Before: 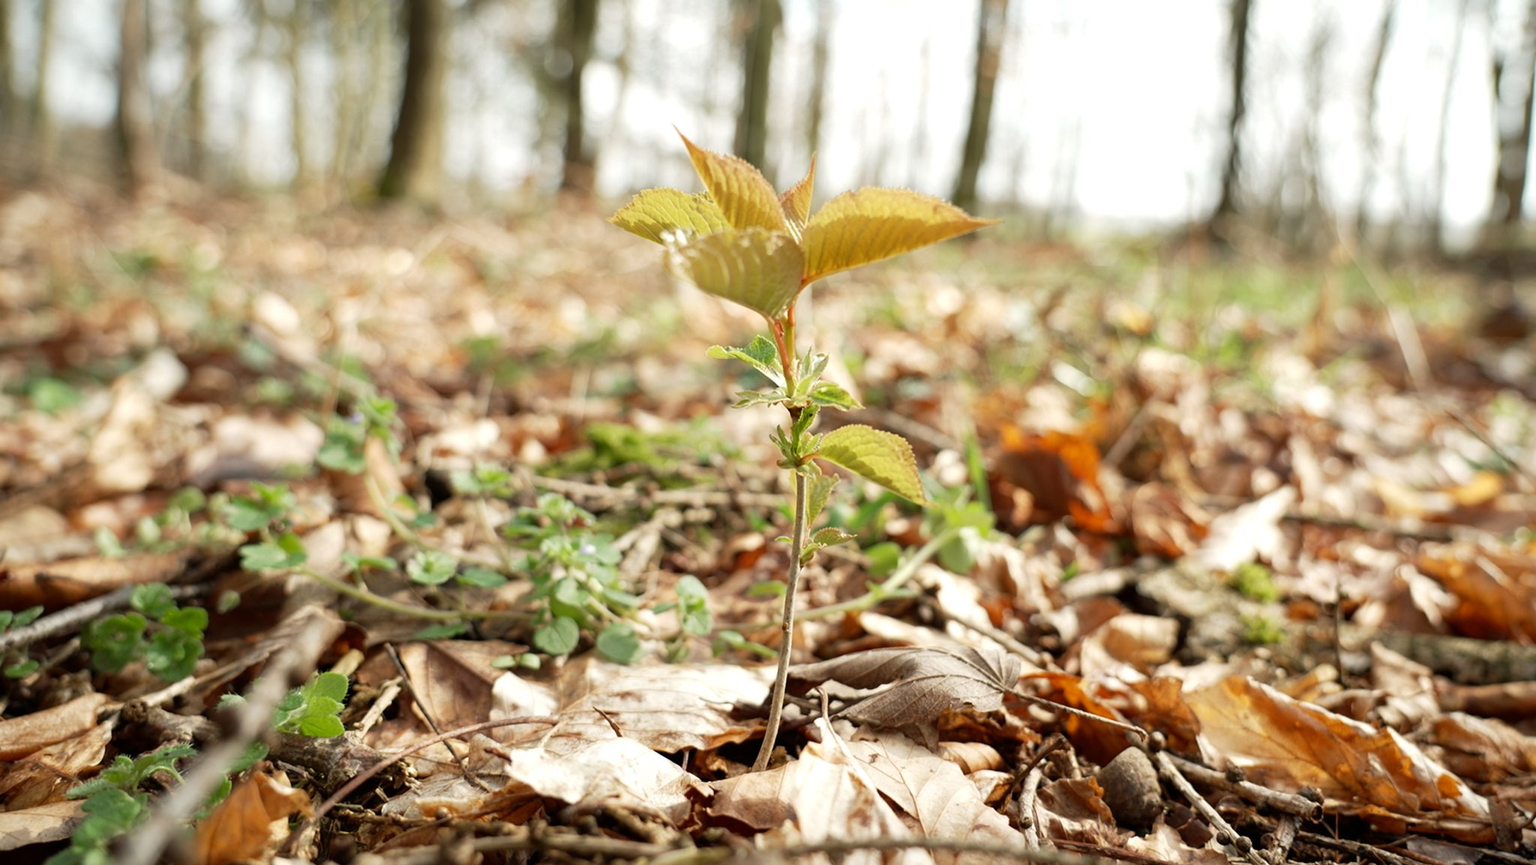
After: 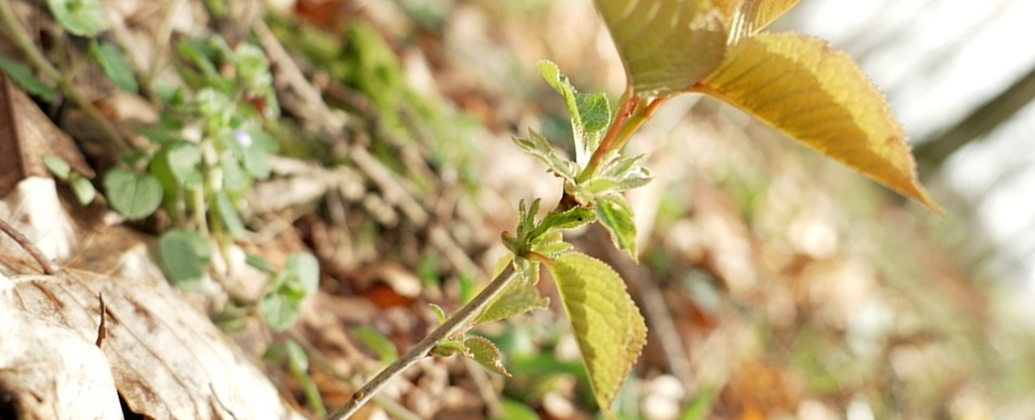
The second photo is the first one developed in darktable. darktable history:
shadows and highlights: shadows 30.79, highlights 1.62, soften with gaussian
crop and rotate: angle -44.56°, top 16.82%, right 0.994%, bottom 11.74%
